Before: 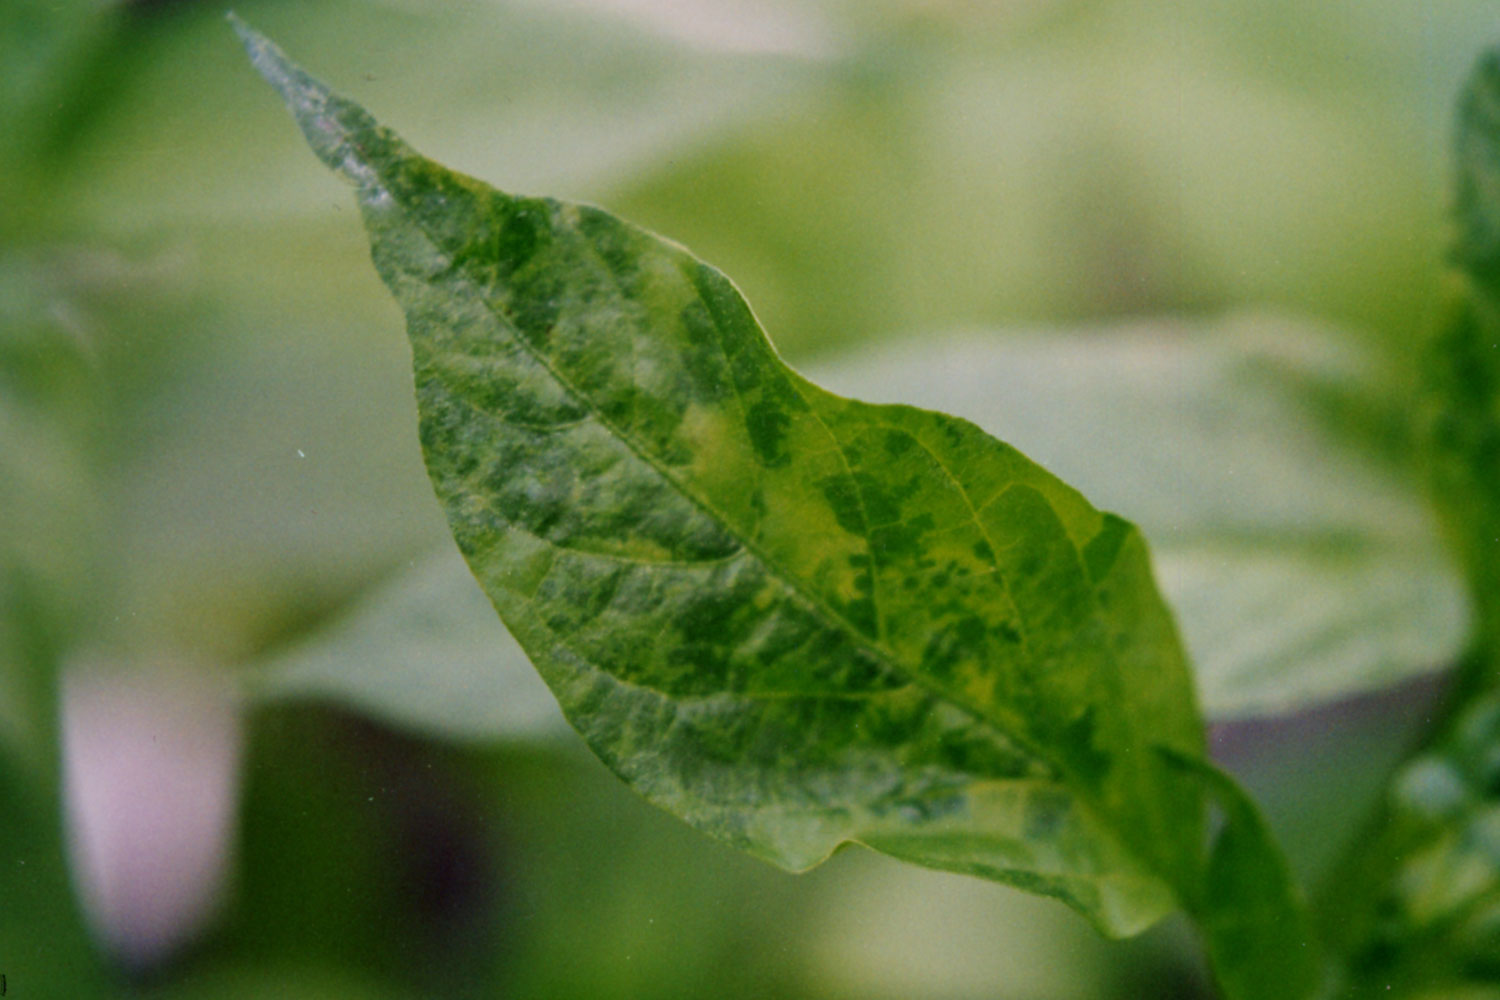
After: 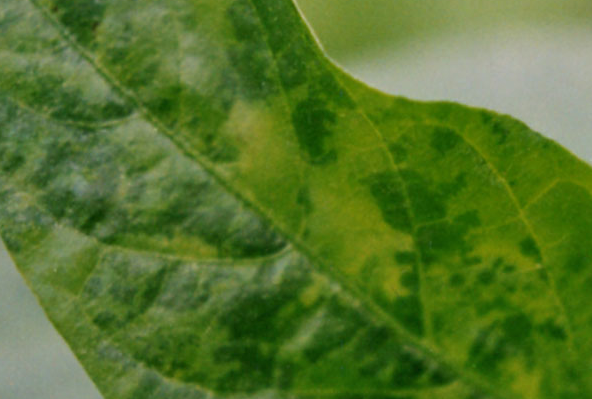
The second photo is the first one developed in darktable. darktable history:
levels: levels [0, 0.498, 1]
shadows and highlights: low approximation 0.01, soften with gaussian
crop: left 30.303%, top 30.345%, right 30.191%, bottom 29.712%
